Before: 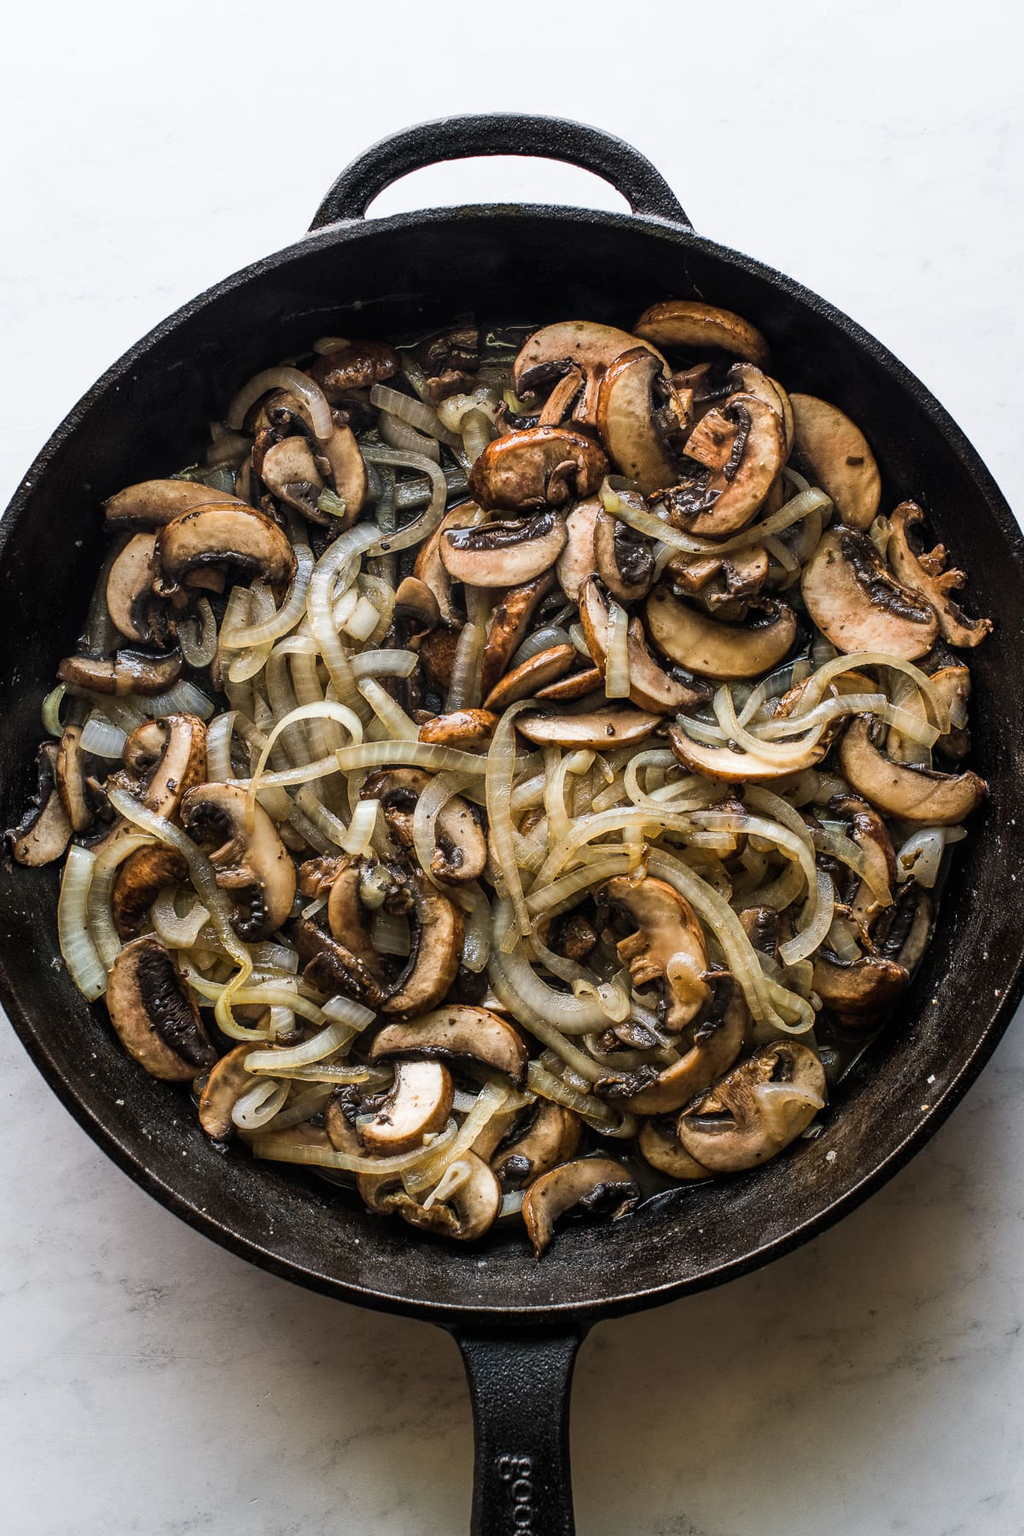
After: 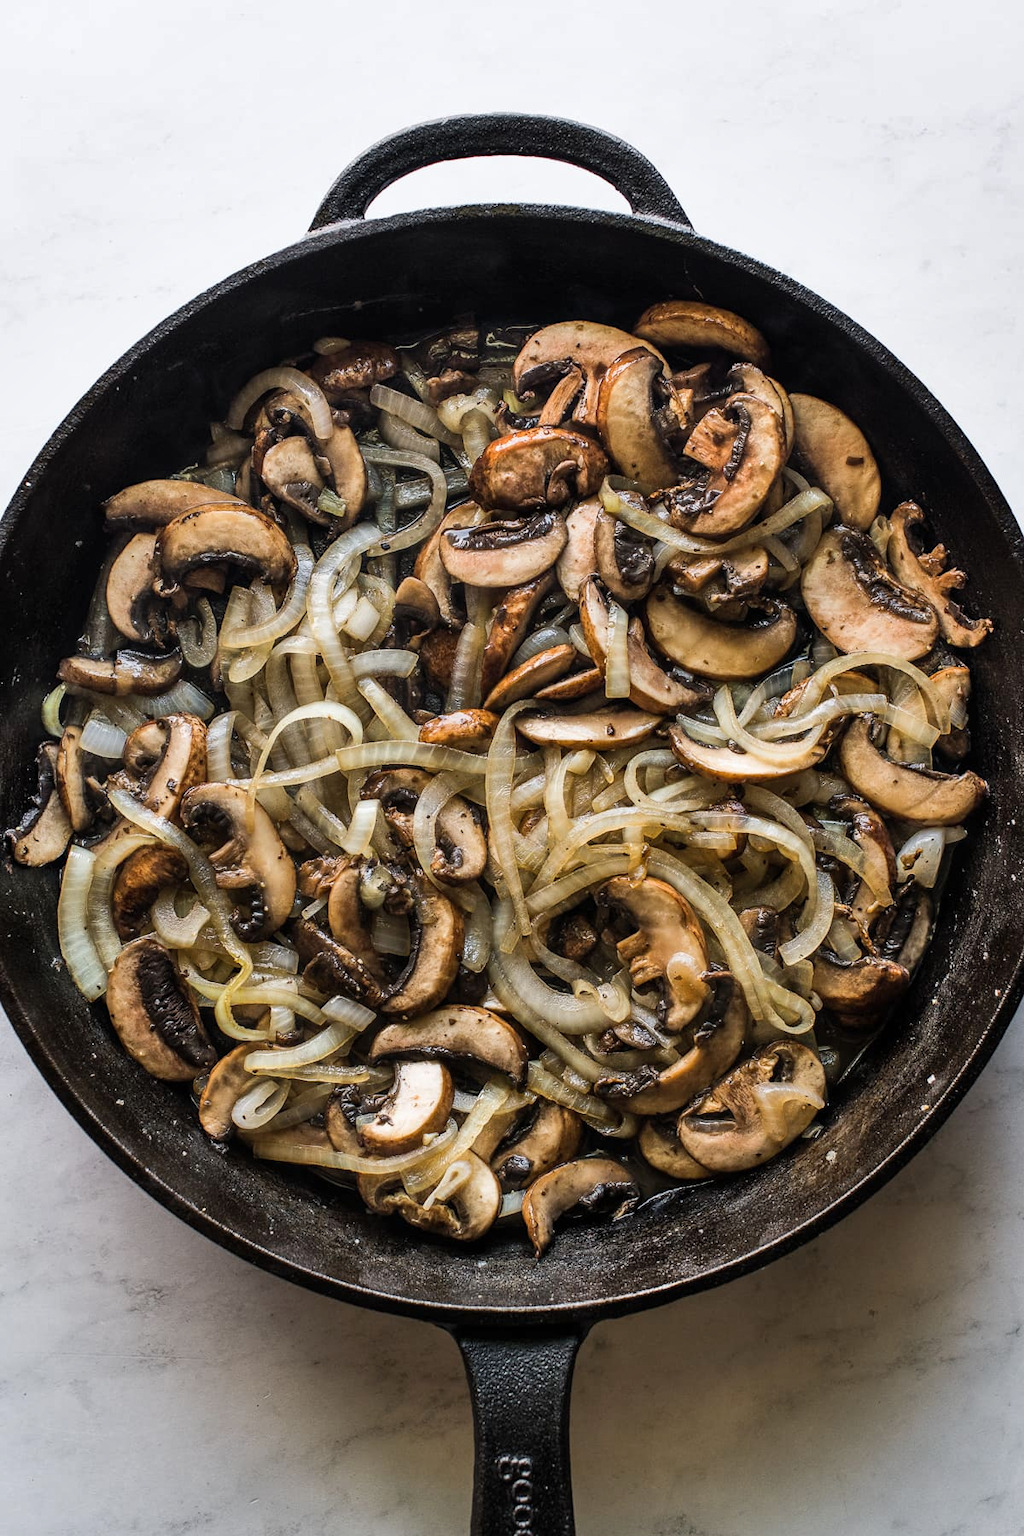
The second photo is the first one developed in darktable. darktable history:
shadows and highlights: white point adjustment 0.063, soften with gaussian
